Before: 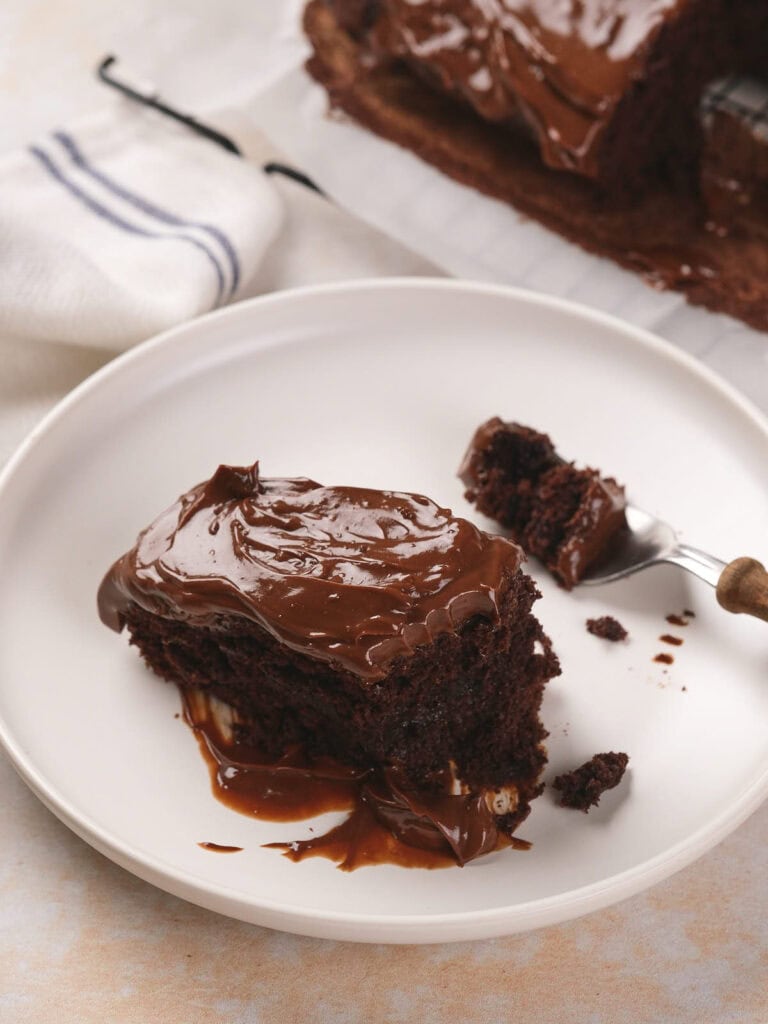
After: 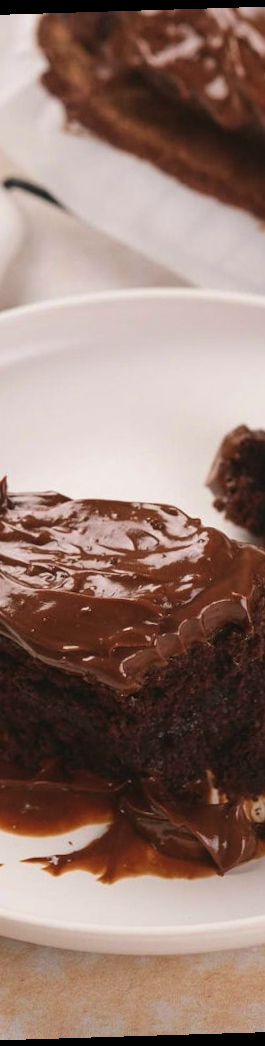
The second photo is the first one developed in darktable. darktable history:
crop: left 33.36%, right 33.36%
rotate and perspective: rotation -1.75°, automatic cropping off
velvia: on, module defaults
